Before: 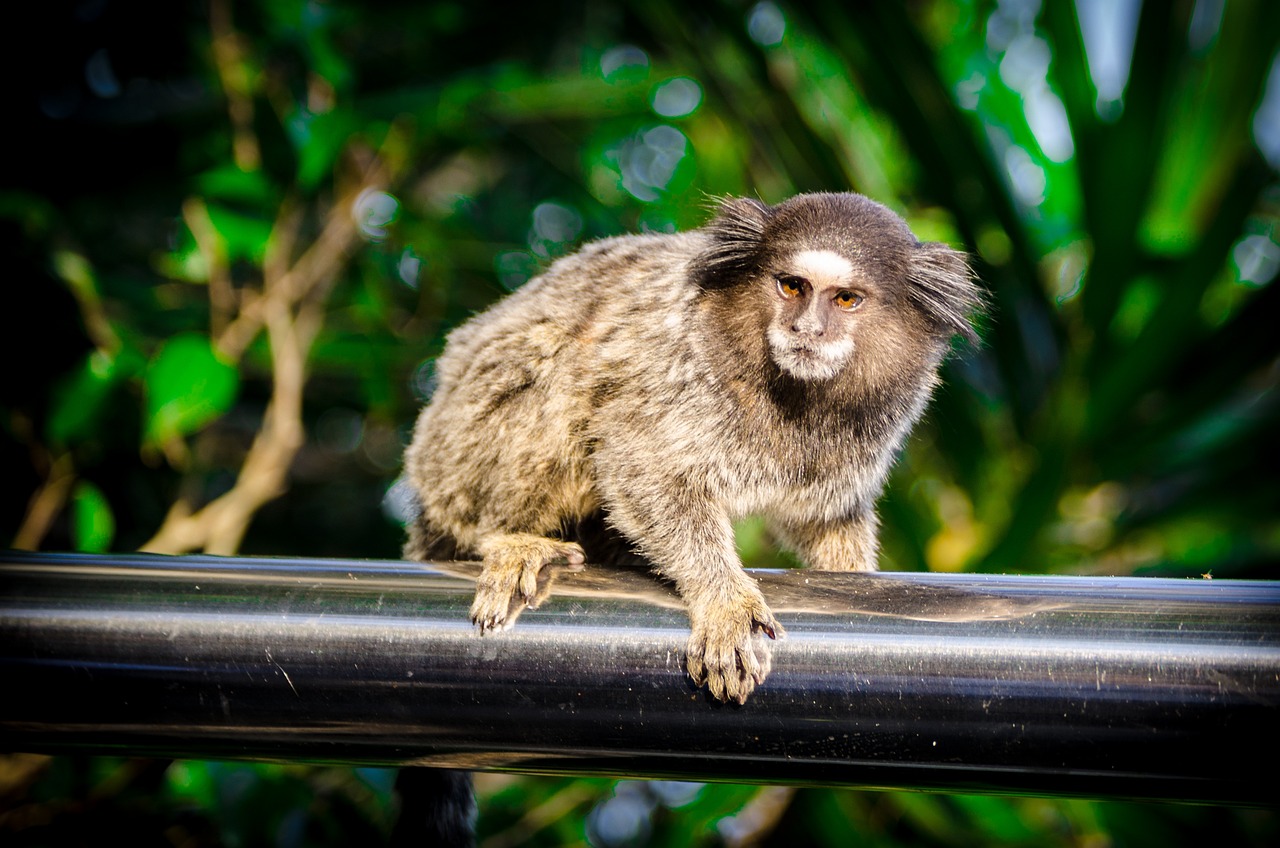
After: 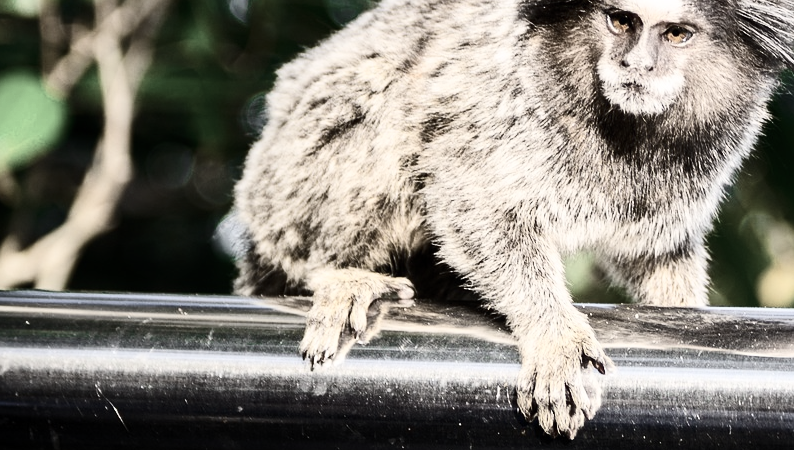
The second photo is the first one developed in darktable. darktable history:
crop: left 13.312%, top 31.28%, right 24.627%, bottom 15.582%
color correction: saturation 0.3
contrast brightness saturation: contrast 0.4, brightness 0.1, saturation 0.21
shadows and highlights: shadows 32, highlights -32, soften with gaussian
